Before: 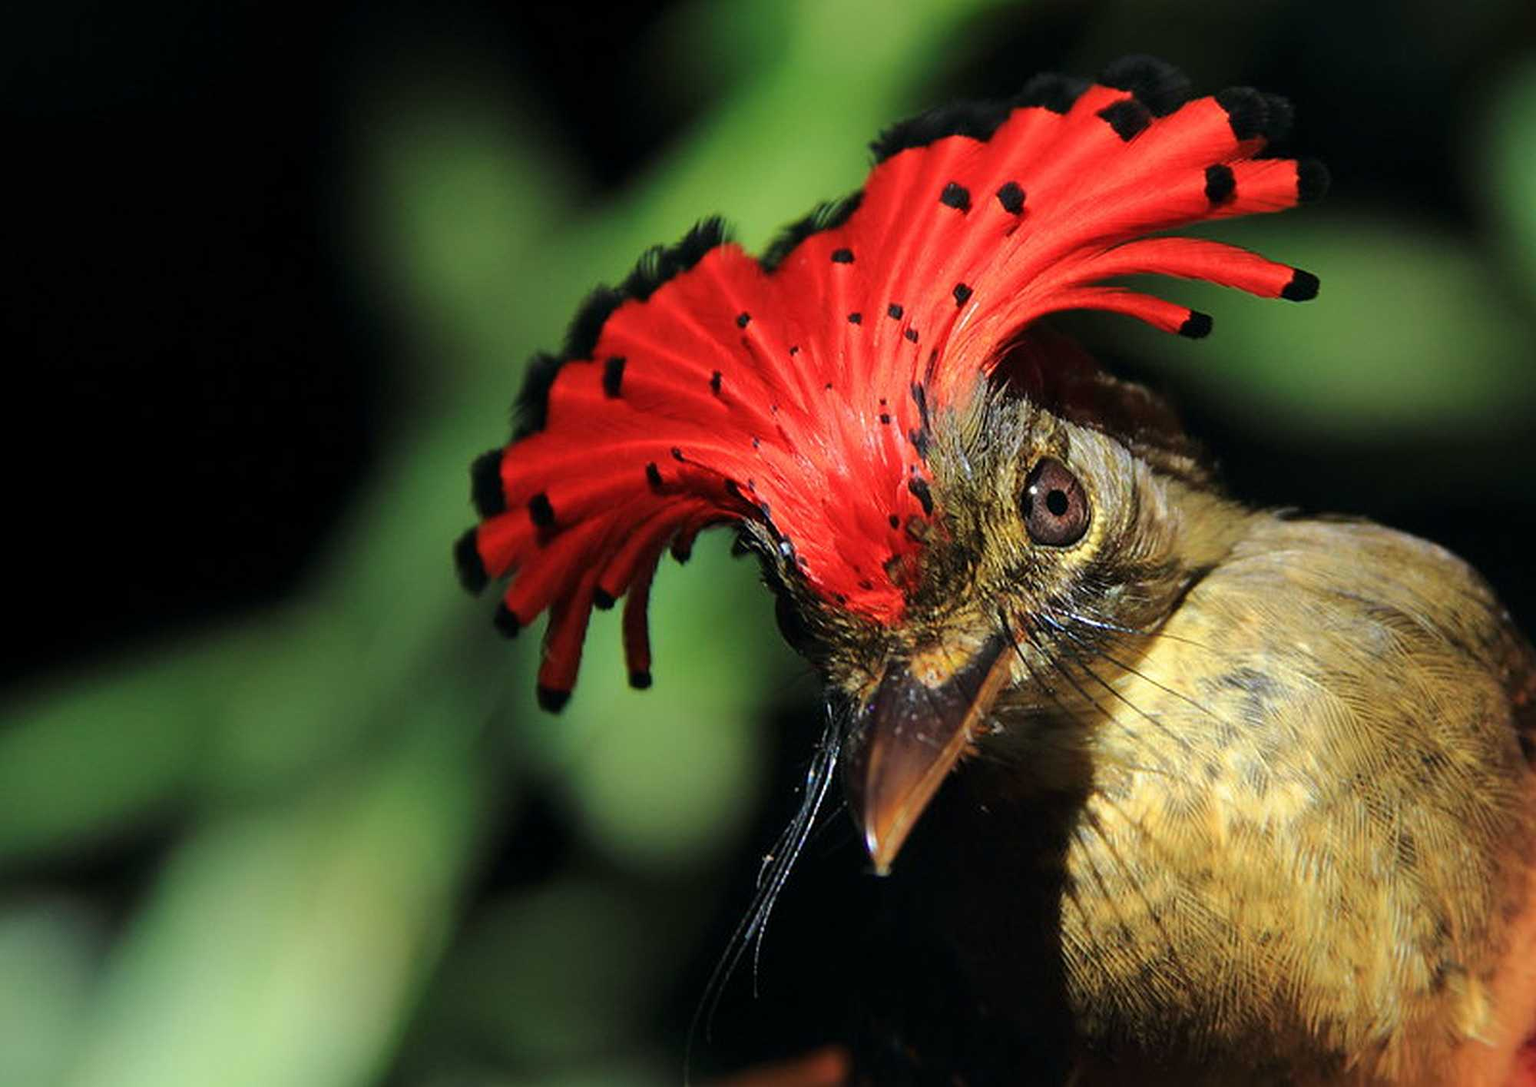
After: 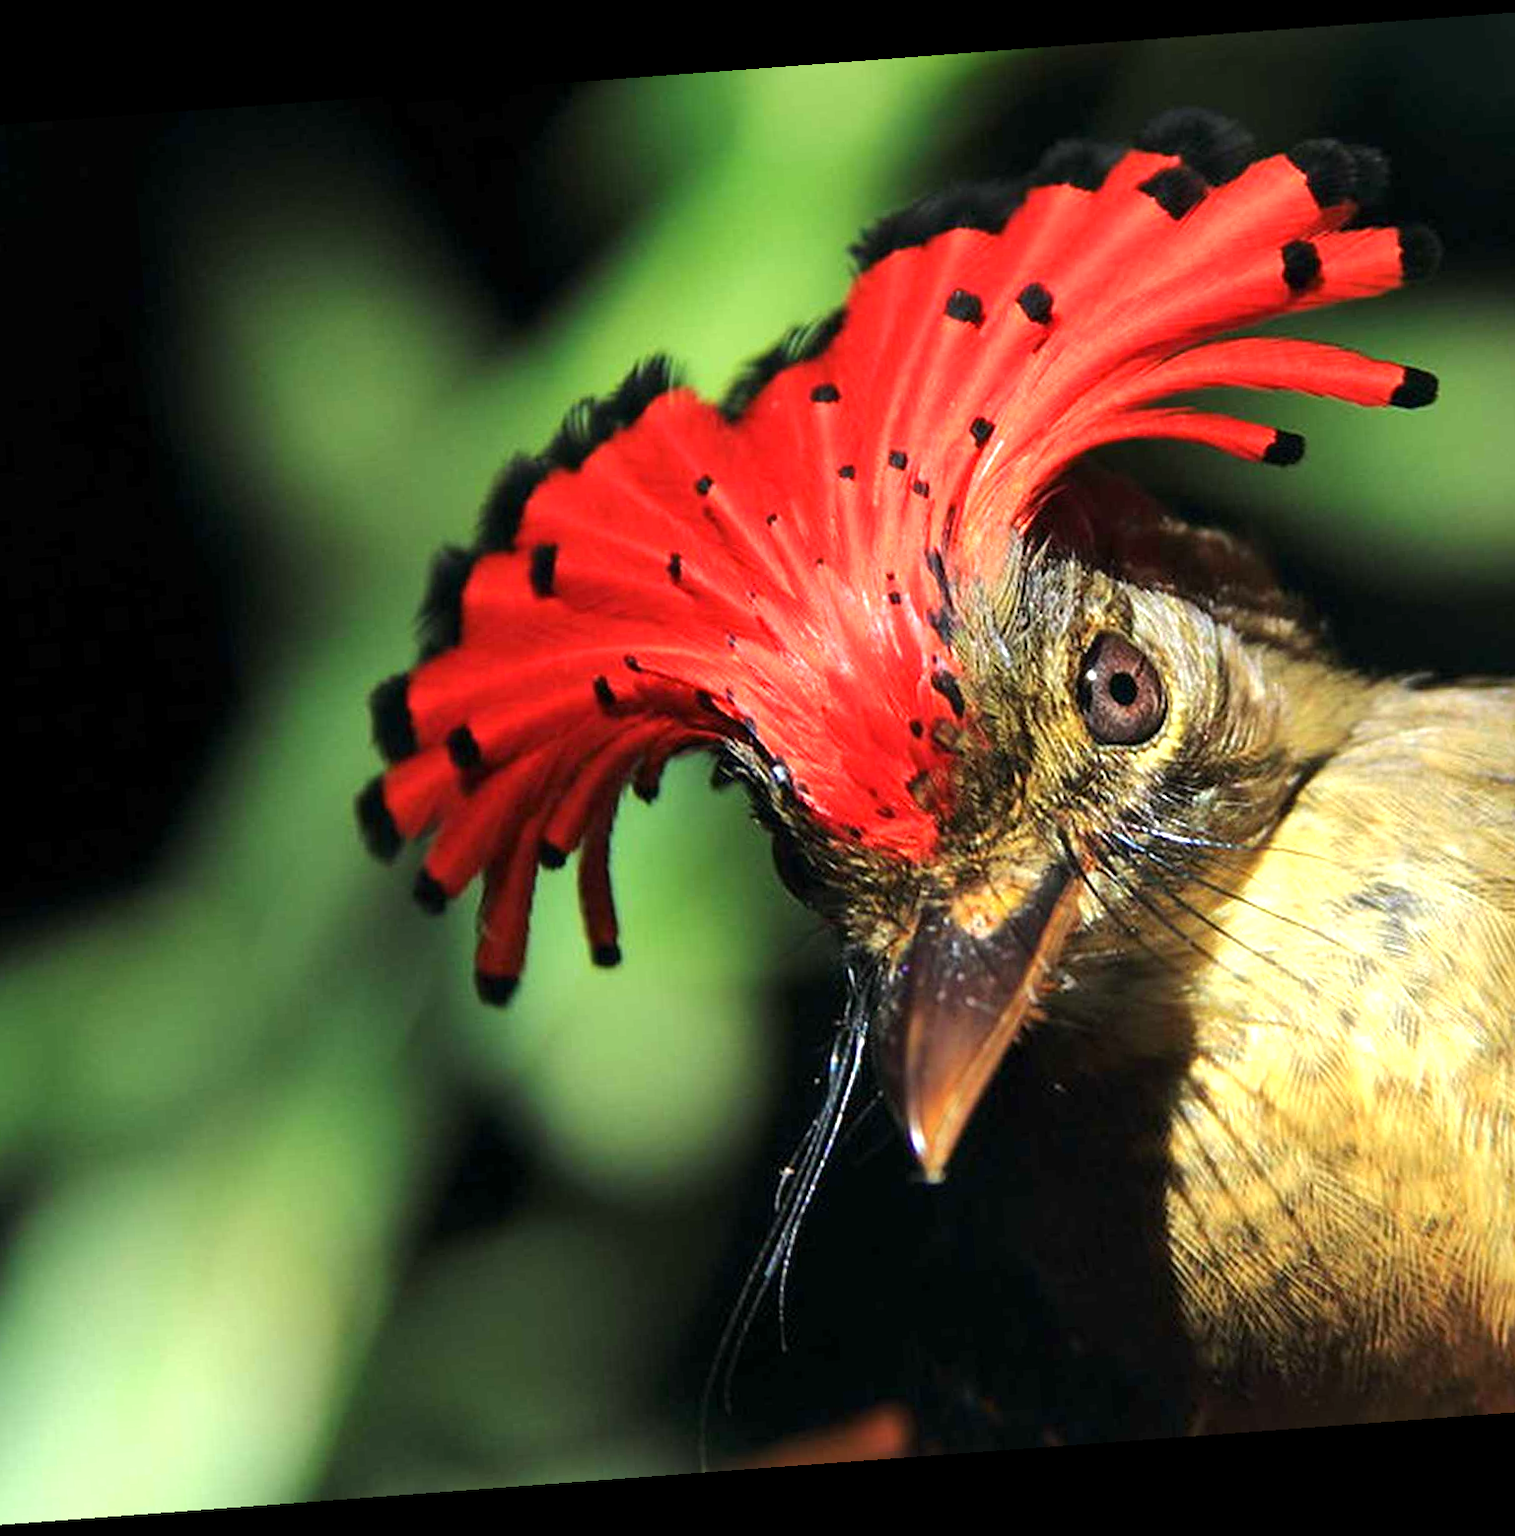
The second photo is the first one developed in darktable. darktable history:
crop: left 13.443%, right 13.31%
exposure: exposure 0.766 EV, compensate highlight preservation false
rotate and perspective: rotation -4.25°, automatic cropping off
